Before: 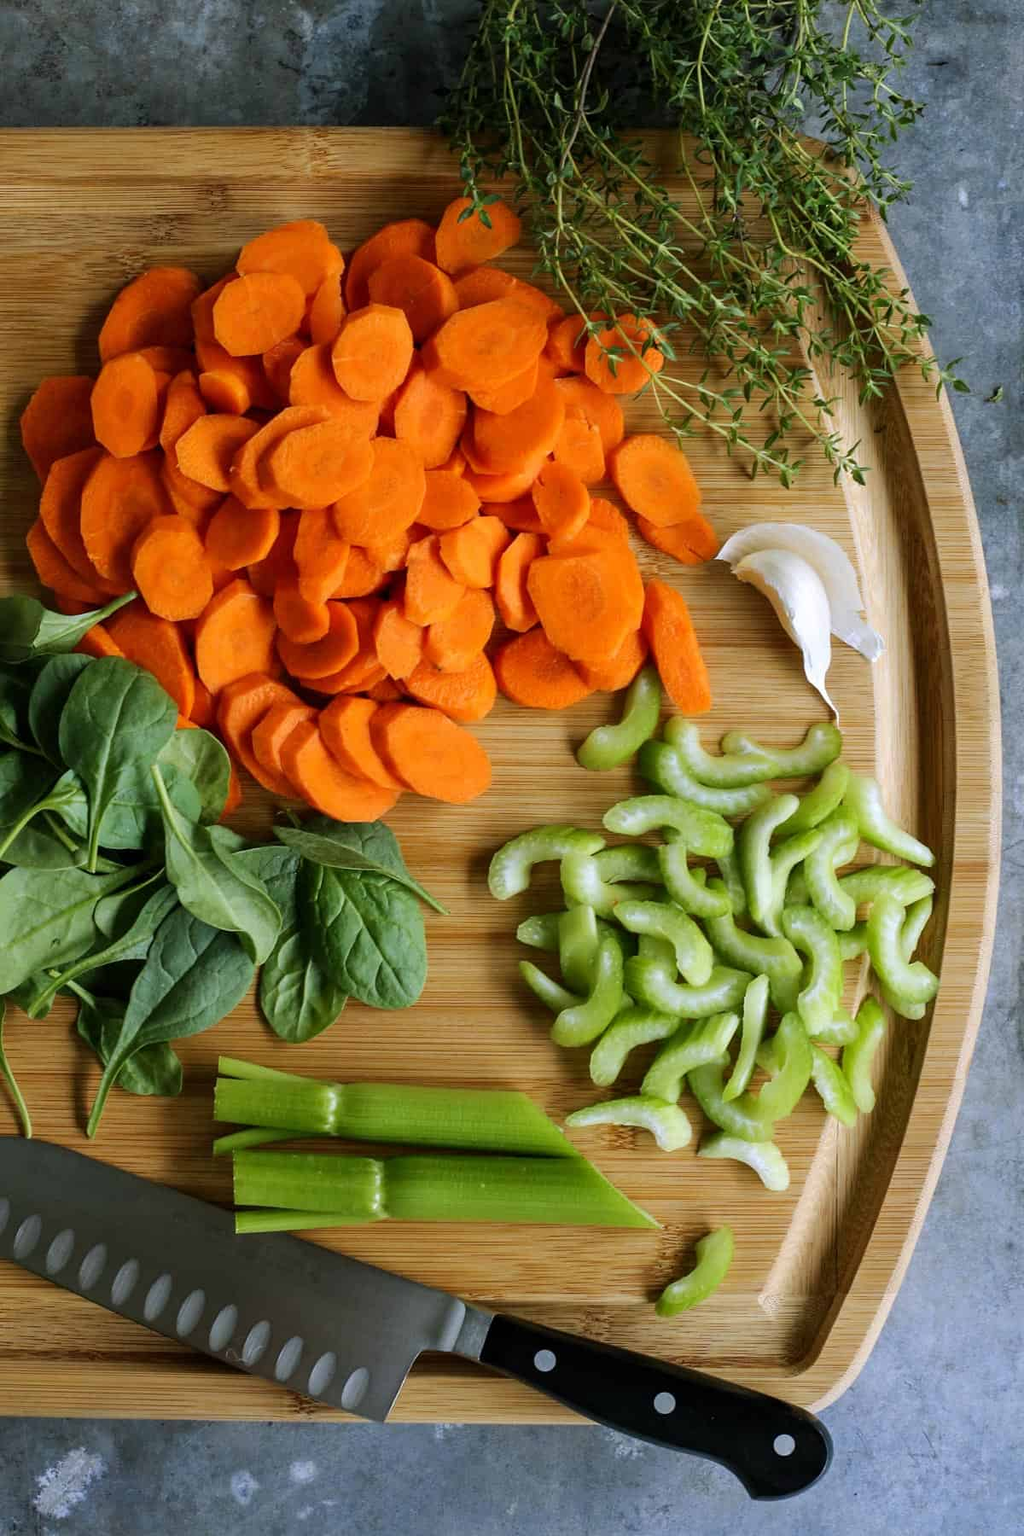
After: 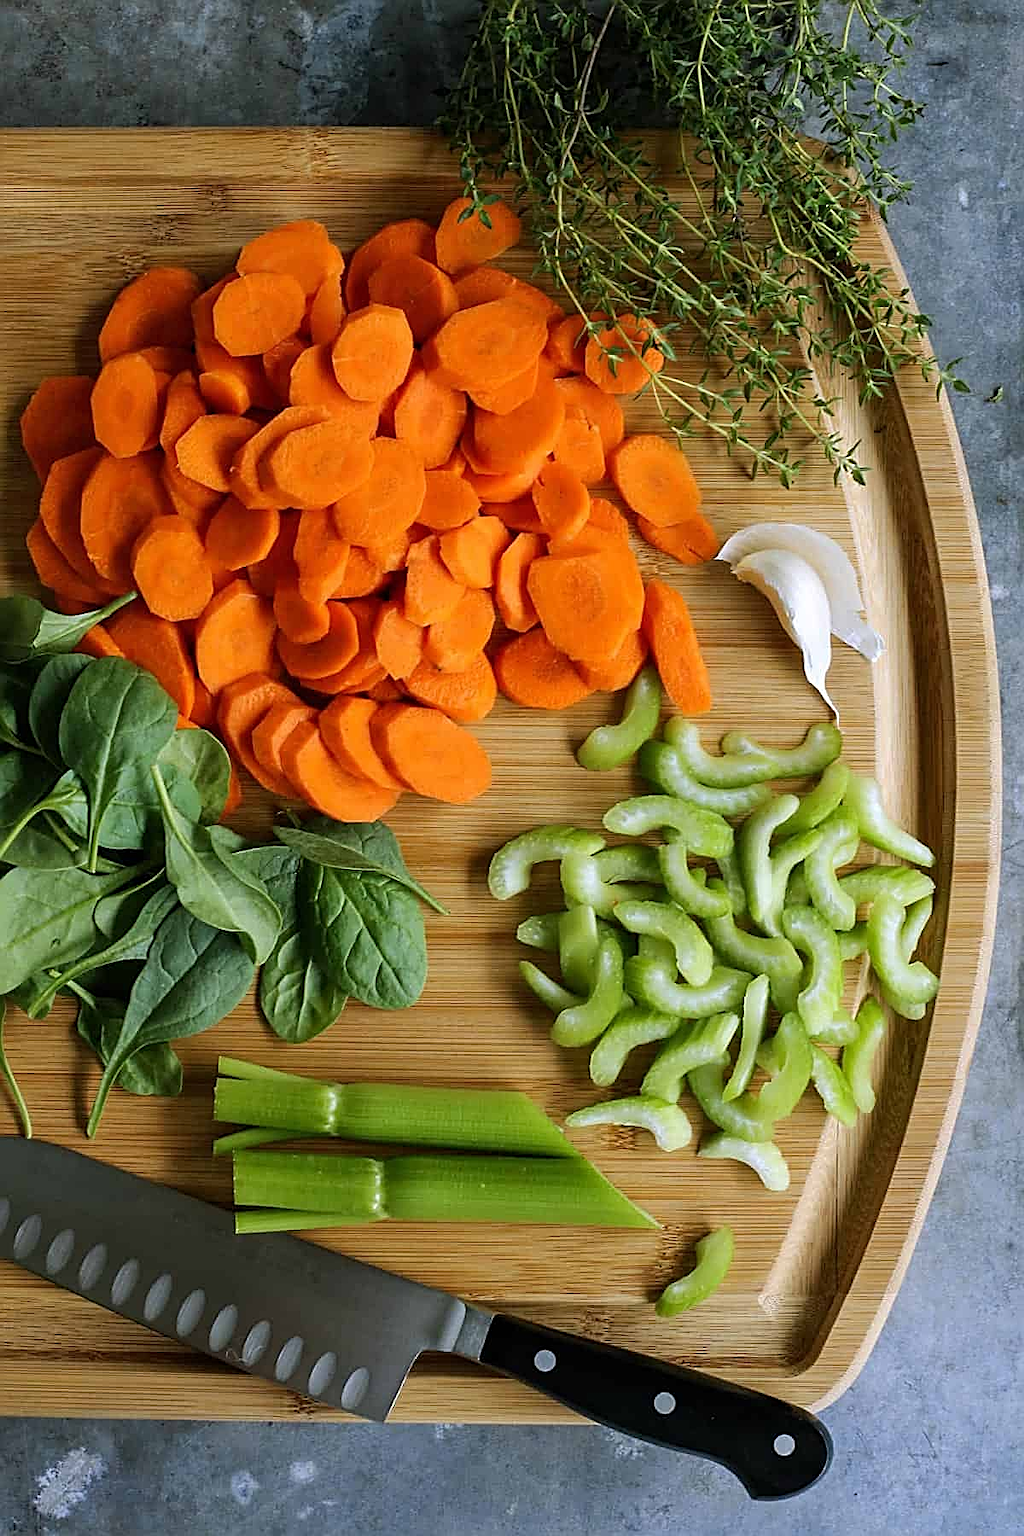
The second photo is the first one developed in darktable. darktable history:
sharpen: amount 0.911
